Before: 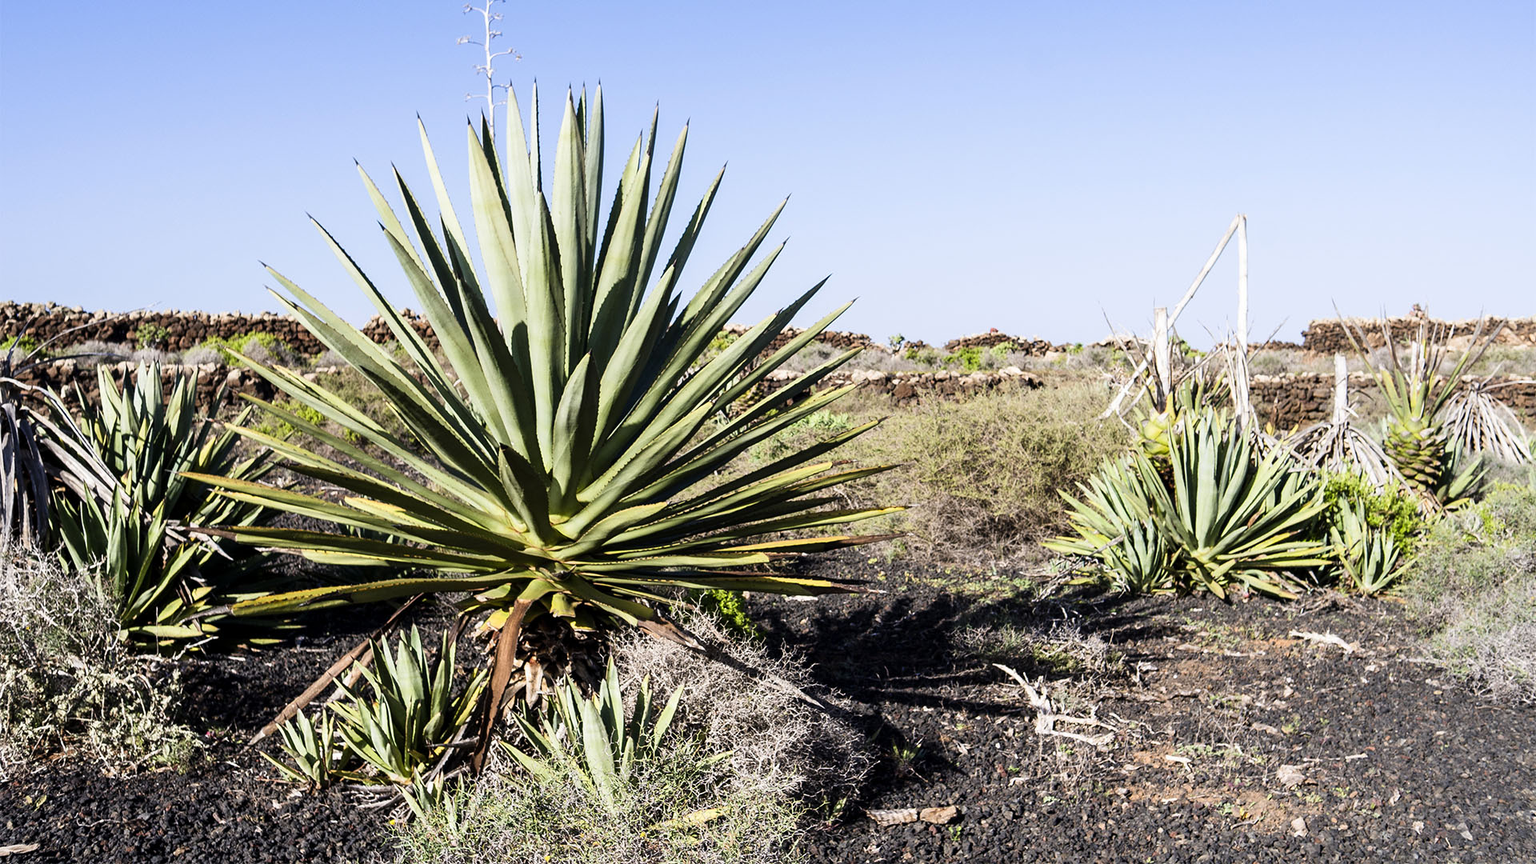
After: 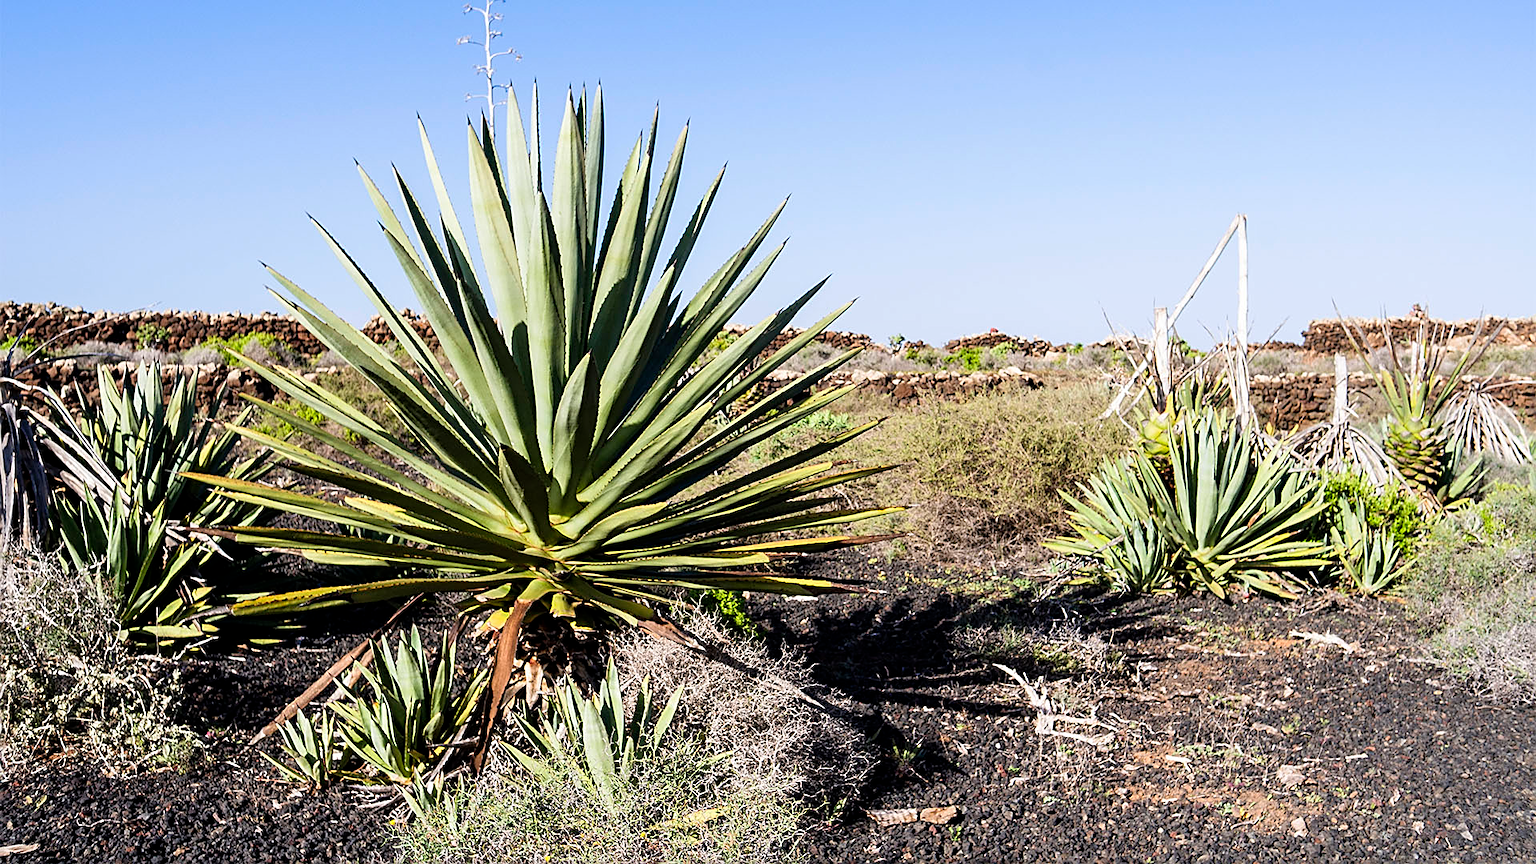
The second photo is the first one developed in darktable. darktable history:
shadows and highlights: shadows 25, highlights -25
sharpen: on, module defaults
contrast brightness saturation: saturation 0.13
